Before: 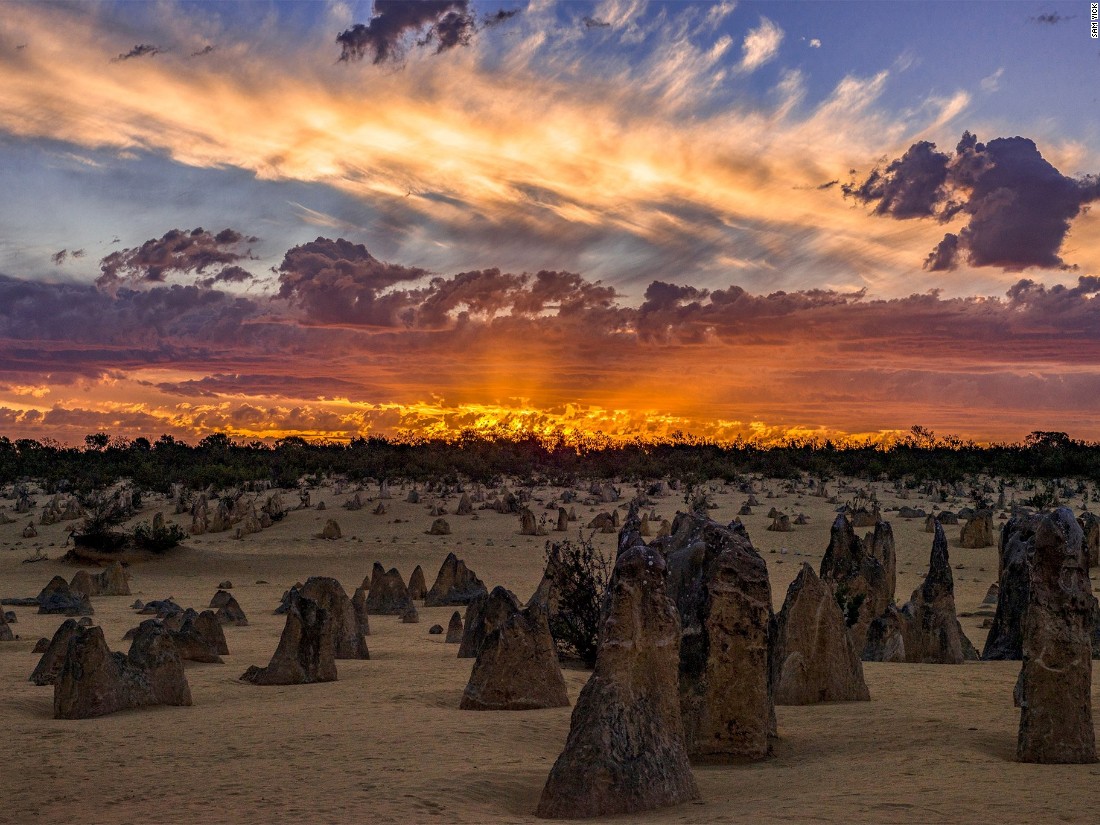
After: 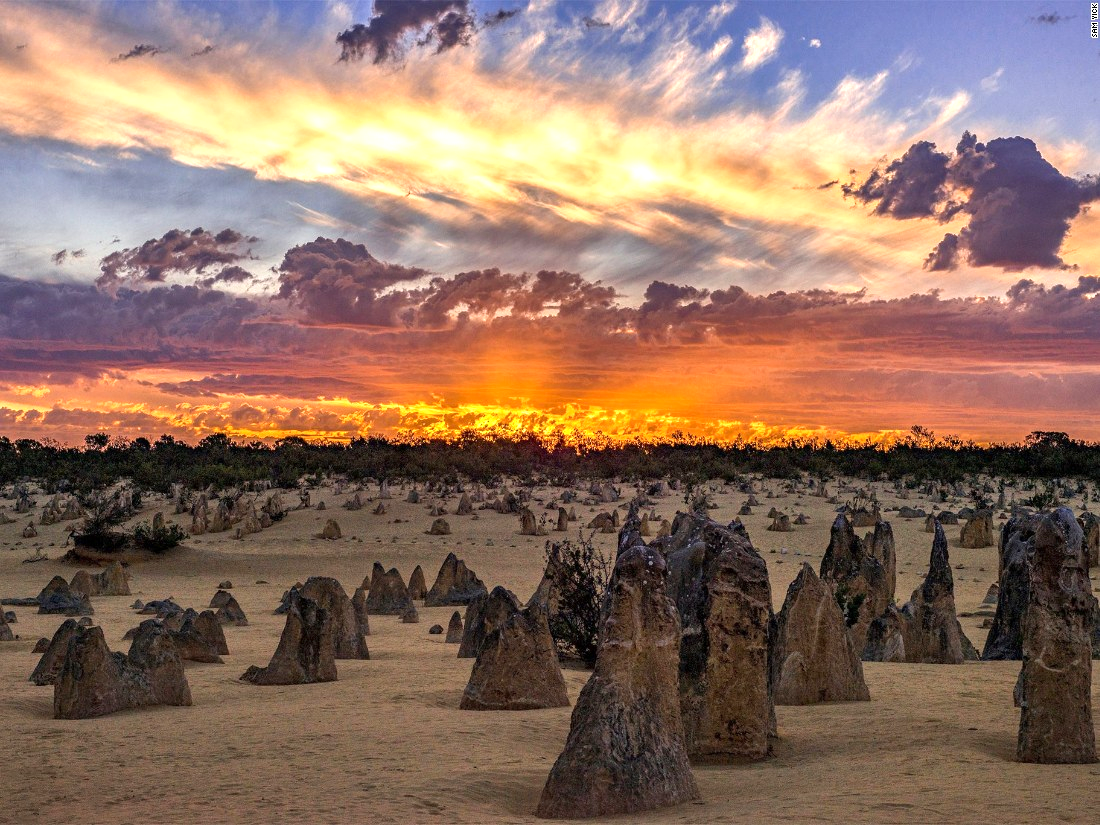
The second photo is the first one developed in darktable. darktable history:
shadows and highlights: shadows 37.54, highlights -27.07, soften with gaussian
exposure: exposure 0.79 EV, compensate highlight preservation false
